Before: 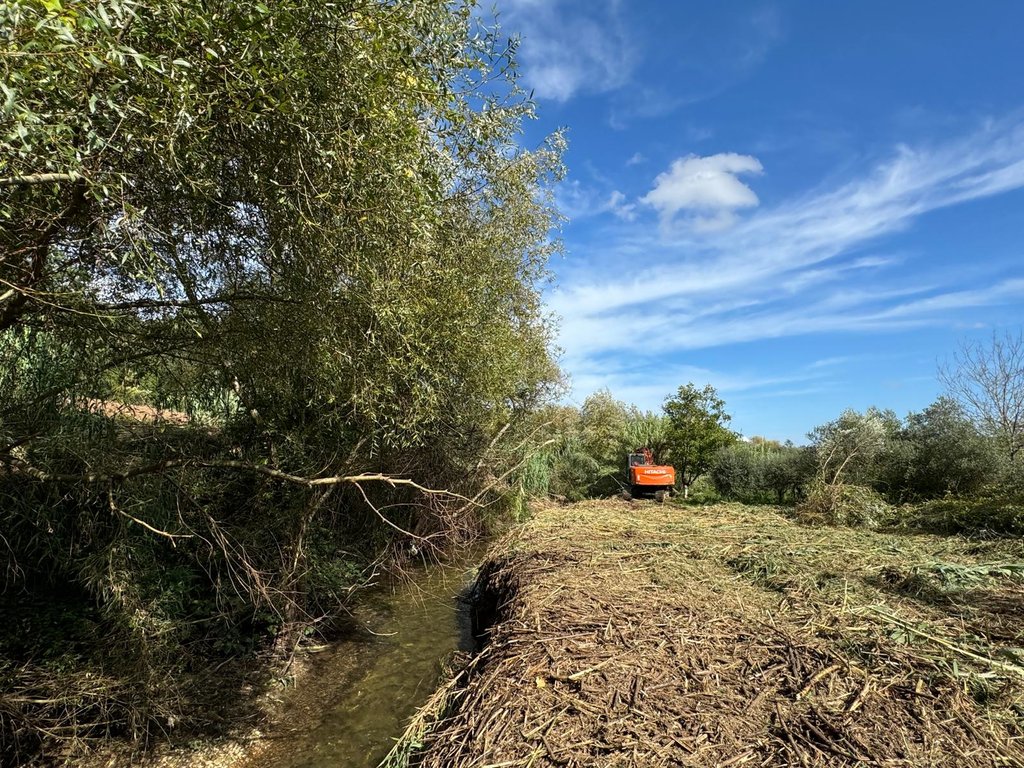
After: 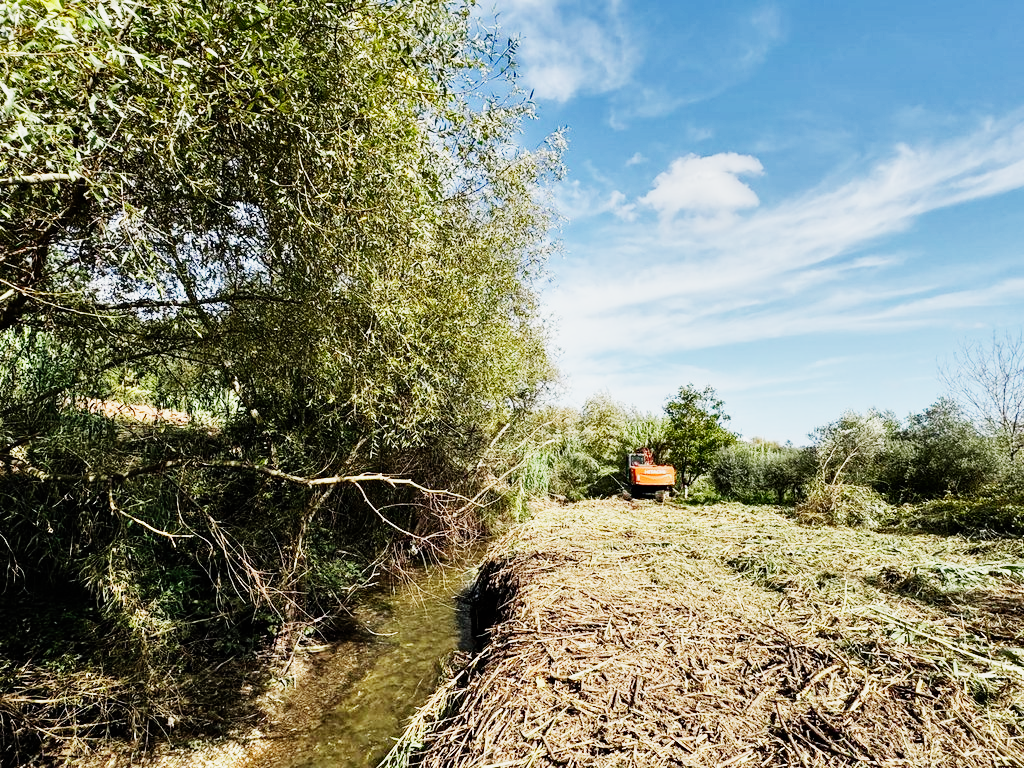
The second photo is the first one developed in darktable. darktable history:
sigmoid: contrast 1.8, skew -0.2, preserve hue 0%, red attenuation 0.1, red rotation 0.035, green attenuation 0.1, green rotation -0.017, blue attenuation 0.15, blue rotation -0.052, base primaries Rec2020
exposure: black level correction 0, exposure 1.2 EV, compensate highlight preservation false
shadows and highlights: low approximation 0.01, soften with gaussian
